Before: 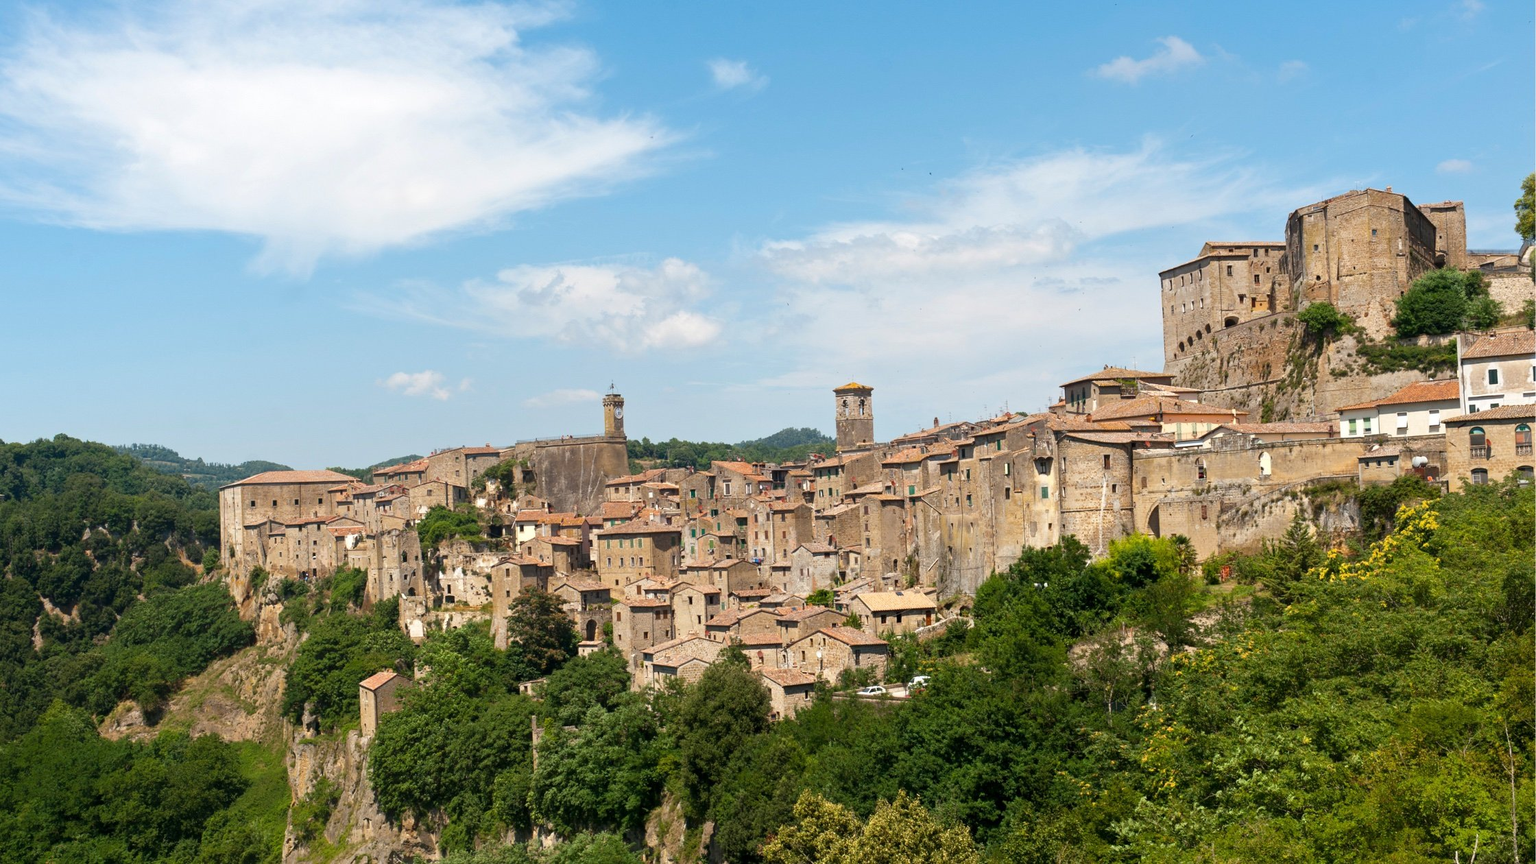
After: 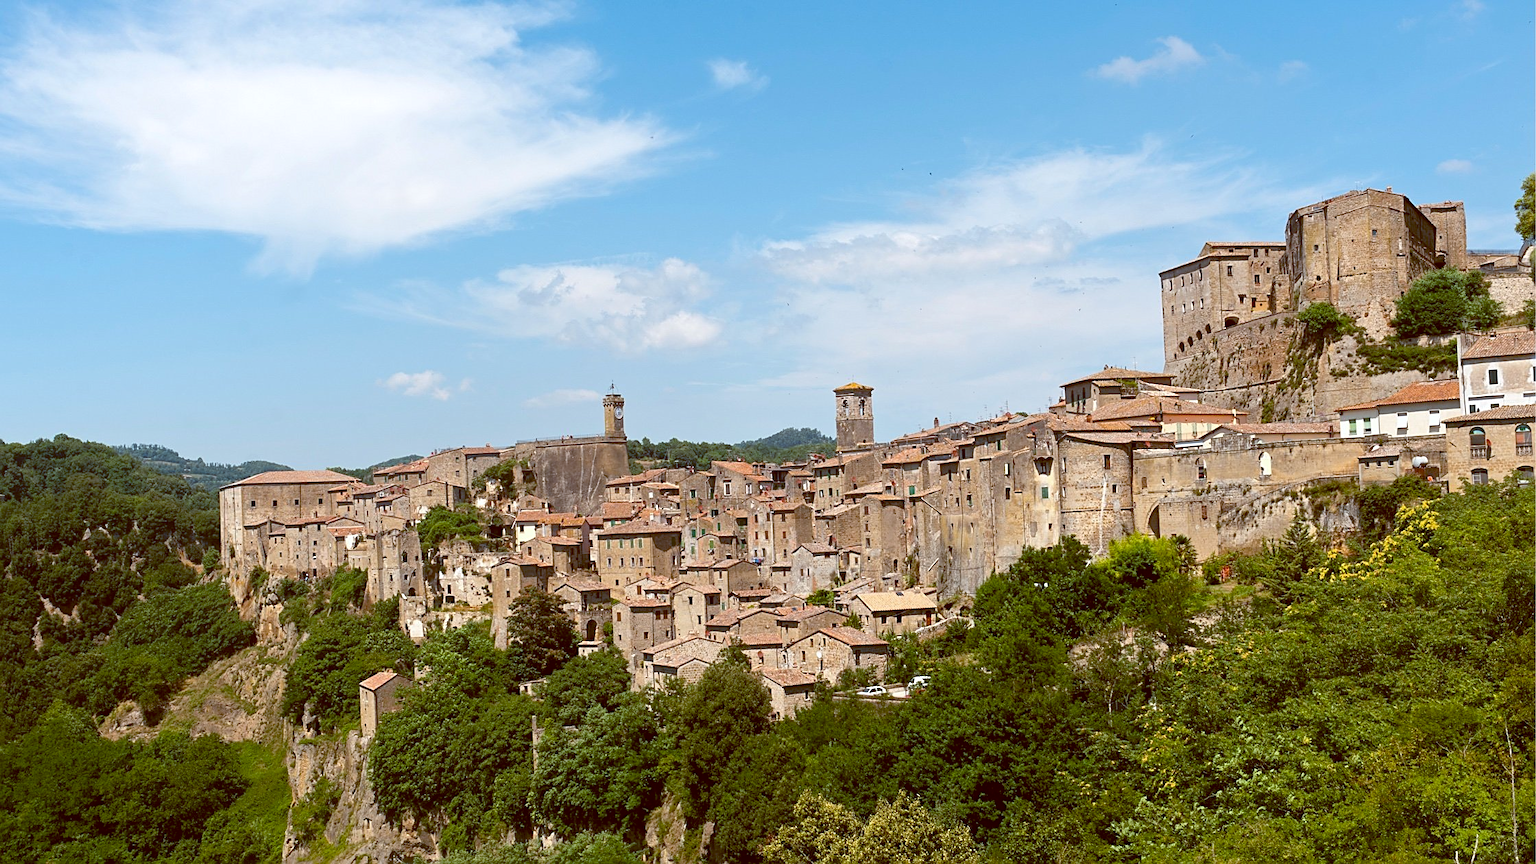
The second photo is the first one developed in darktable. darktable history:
color balance: lift [1, 1.015, 1.004, 0.985], gamma [1, 0.958, 0.971, 1.042], gain [1, 0.956, 0.977, 1.044]
sharpen: on, module defaults
